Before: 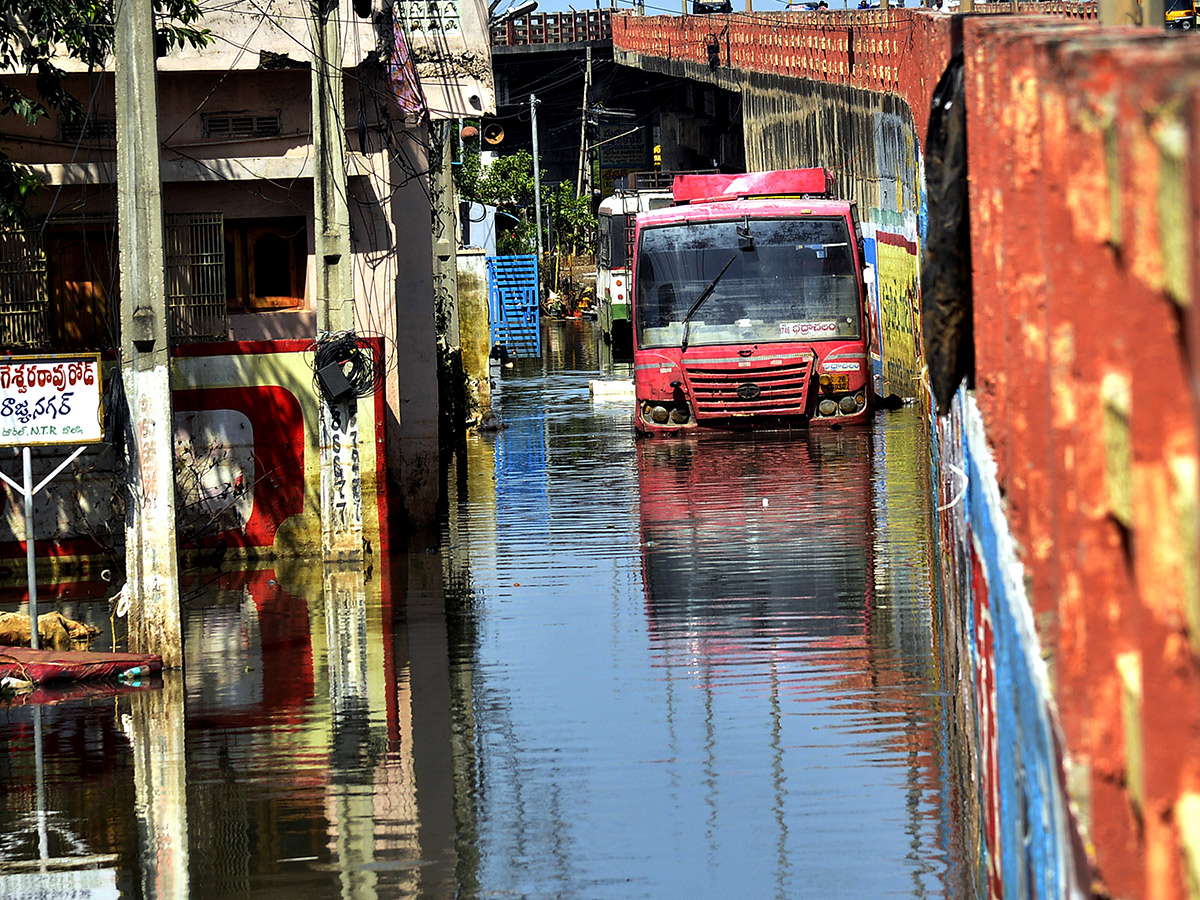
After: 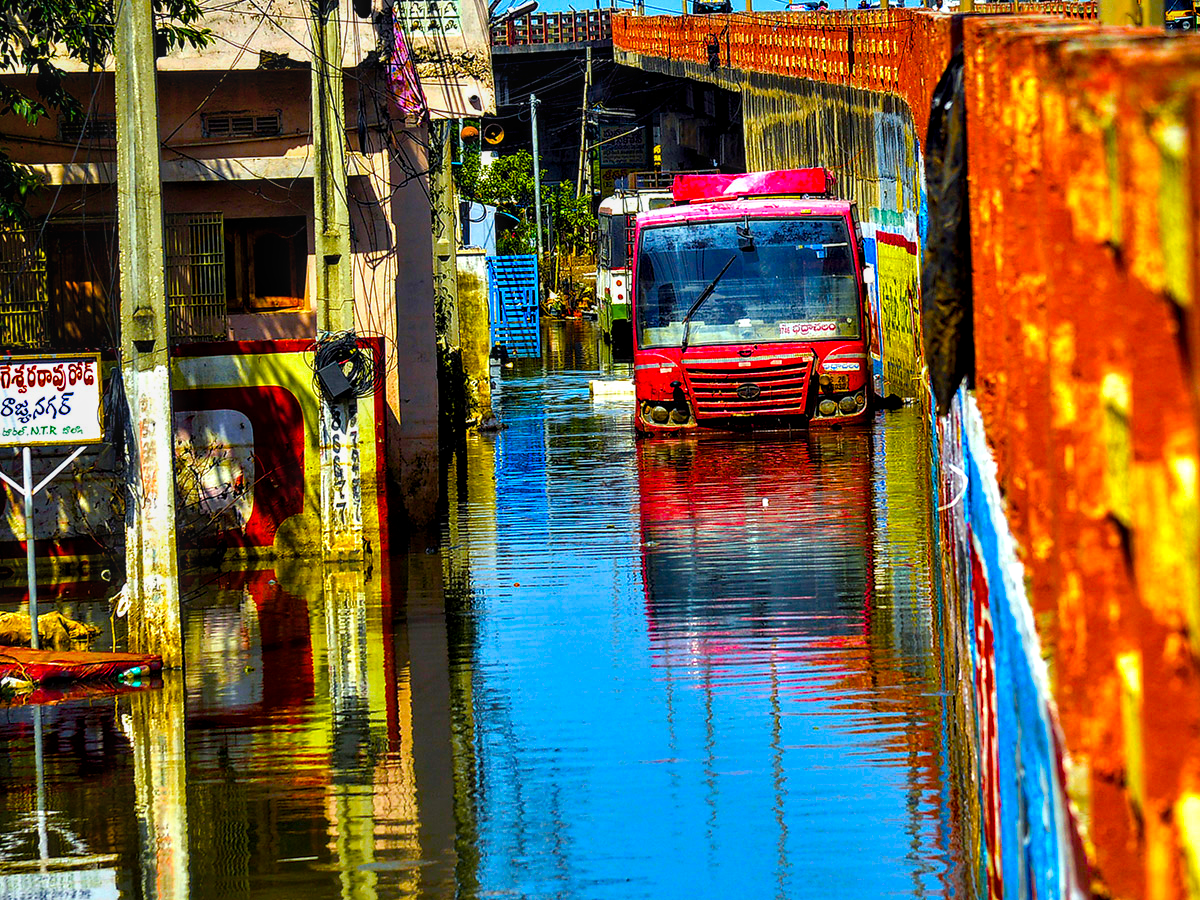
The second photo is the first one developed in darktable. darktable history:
color balance rgb: linear chroma grading › global chroma 49.898%, perceptual saturation grading › global saturation 28.017%, perceptual saturation grading › highlights -25.547%, perceptual saturation grading › mid-tones 24.974%, perceptual saturation grading › shadows 50.191%, global vibrance 50.322%
local contrast: detail 130%
